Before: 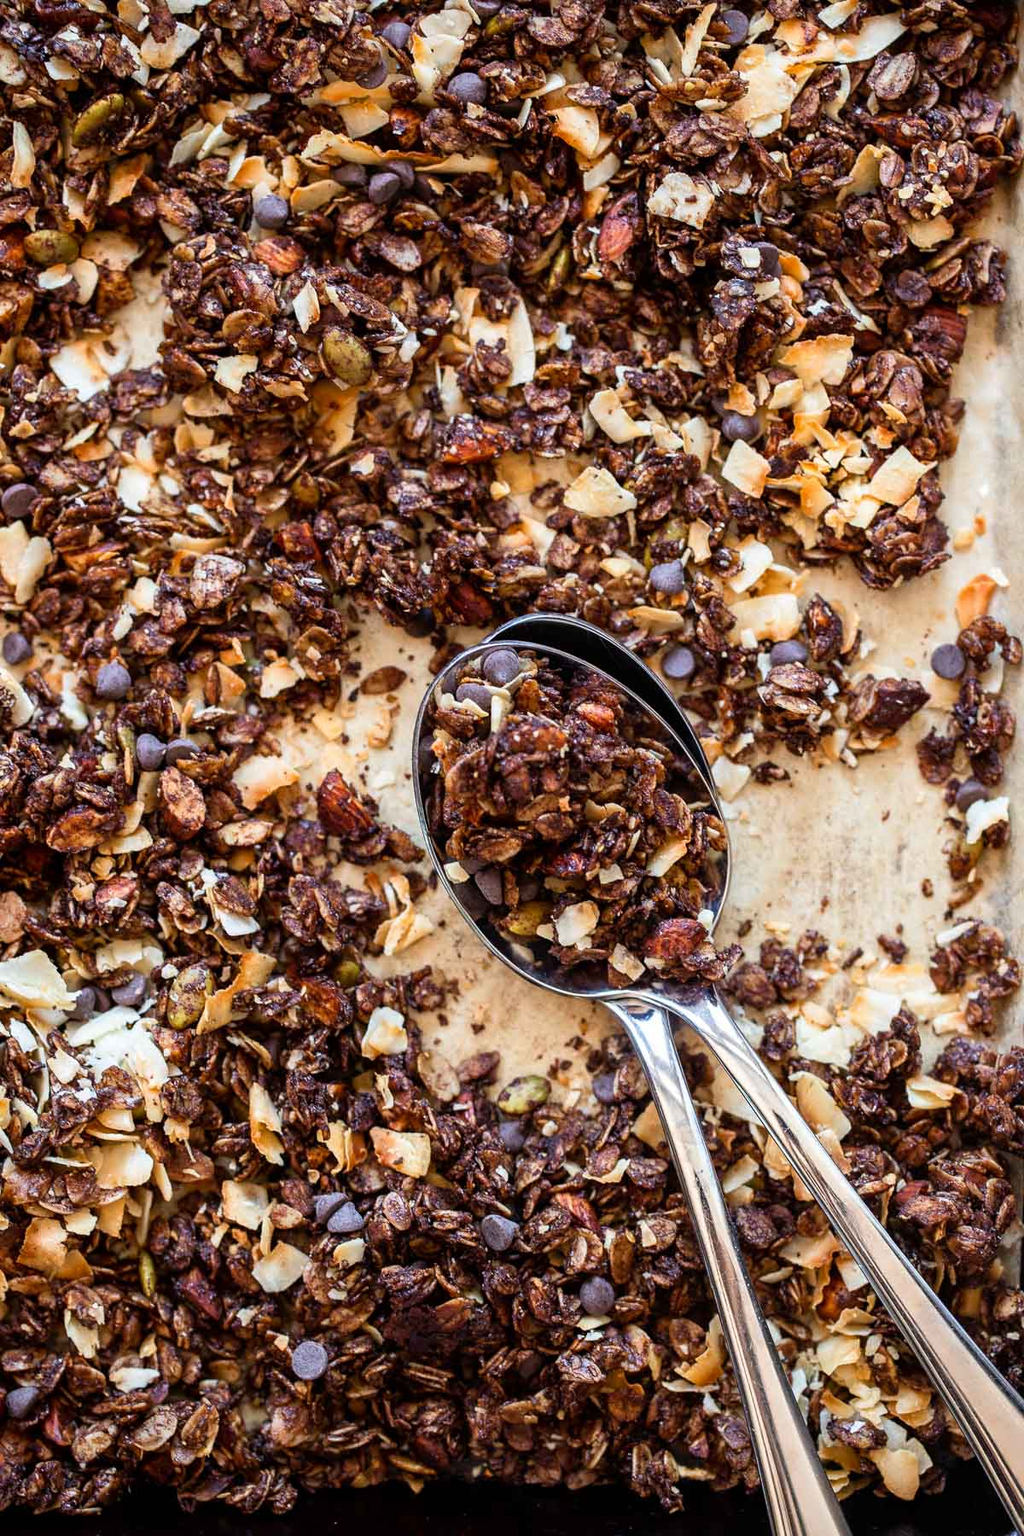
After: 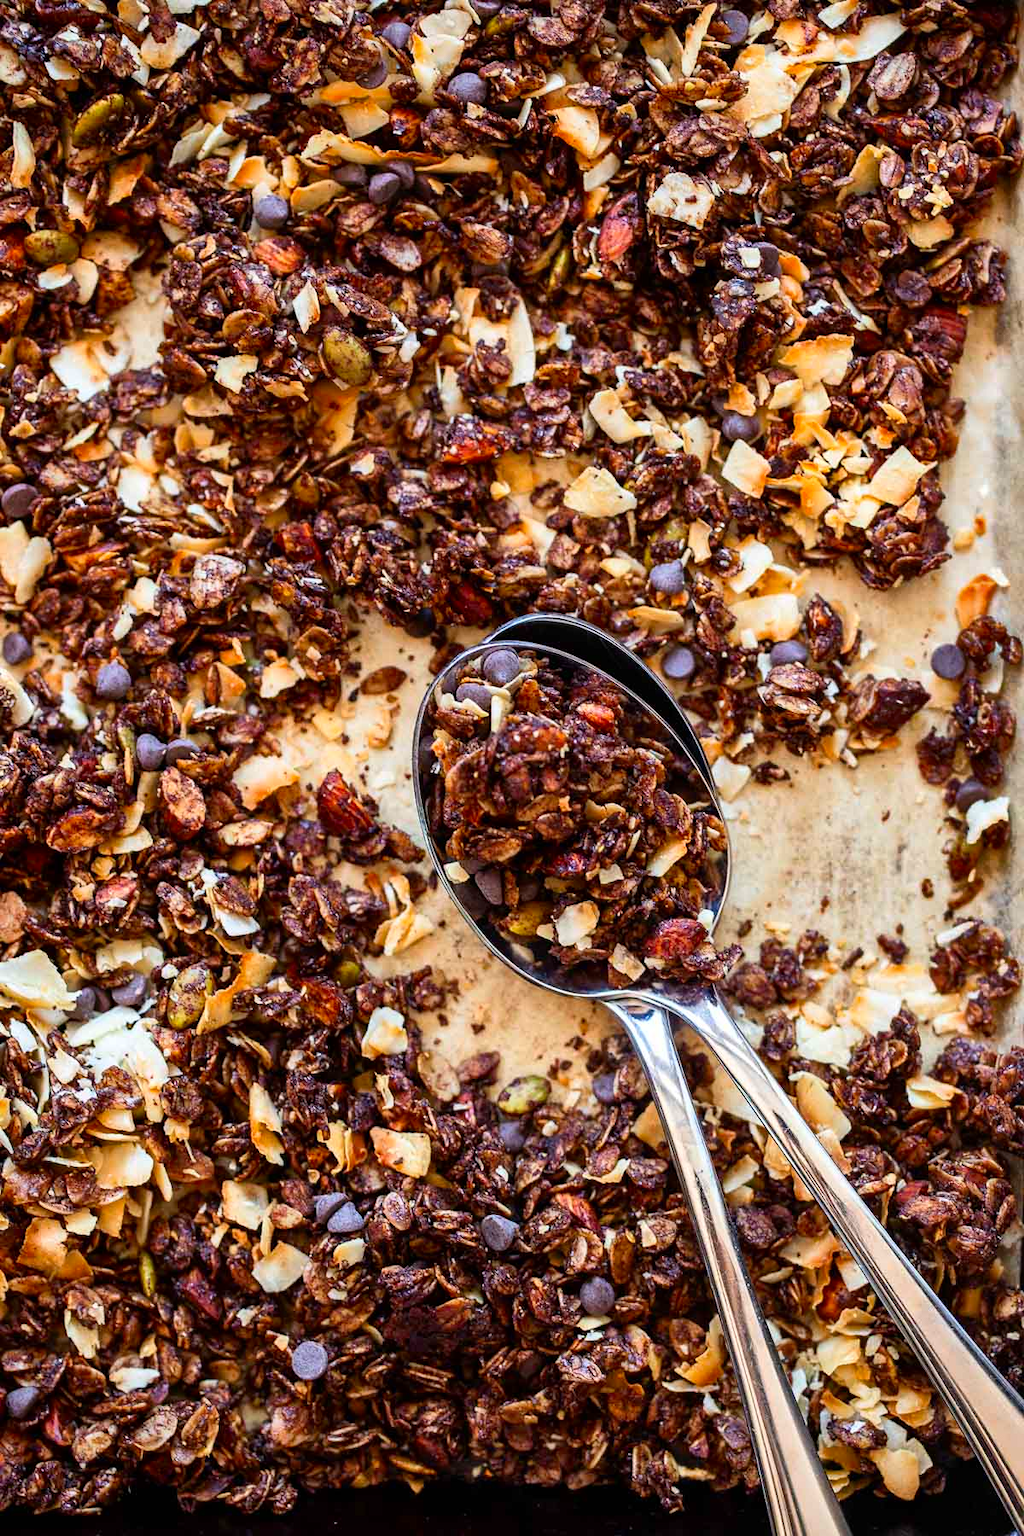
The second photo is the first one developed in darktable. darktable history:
shadows and highlights: shadows 24.49, highlights -80.05, soften with gaussian
contrast brightness saturation: contrast 0.088, saturation 0.273
